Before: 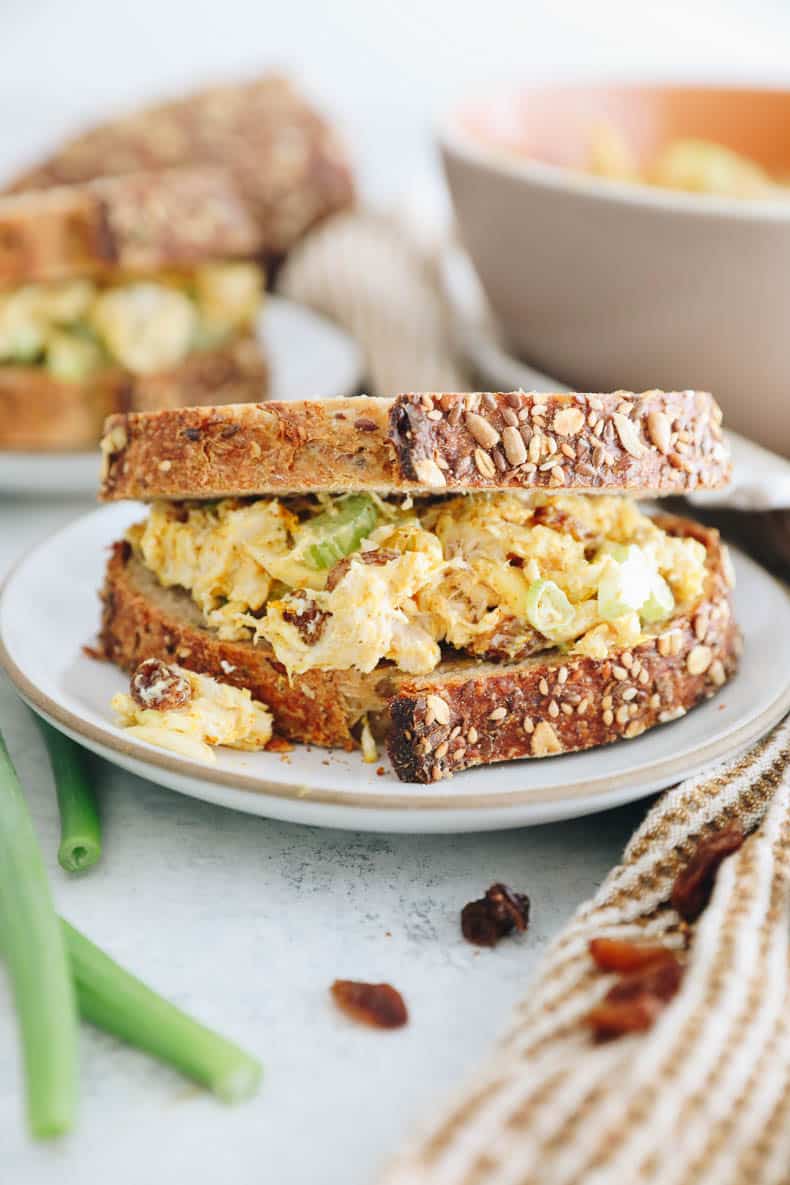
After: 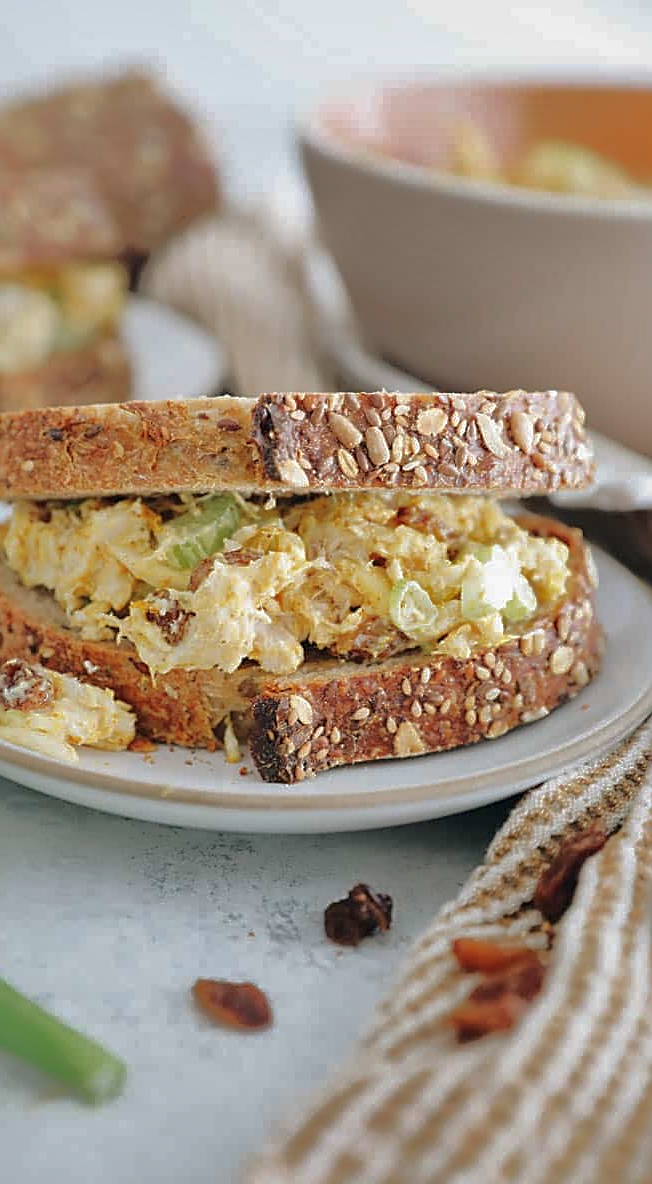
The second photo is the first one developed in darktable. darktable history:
exposure: compensate highlight preservation false
crop: left 17.439%, bottom 0.02%
sharpen: on, module defaults
color zones: curves: ch0 [(0, 0.5) (0.143, 0.5) (0.286, 0.5) (0.429, 0.504) (0.571, 0.5) (0.714, 0.509) (0.857, 0.5) (1, 0.5)]; ch1 [(0, 0.425) (0.143, 0.425) (0.286, 0.375) (0.429, 0.405) (0.571, 0.5) (0.714, 0.47) (0.857, 0.425) (1, 0.435)]; ch2 [(0, 0.5) (0.143, 0.5) (0.286, 0.5) (0.429, 0.517) (0.571, 0.5) (0.714, 0.51) (0.857, 0.5) (1, 0.5)]
shadows and highlights: shadows -18.99, highlights -73.53
